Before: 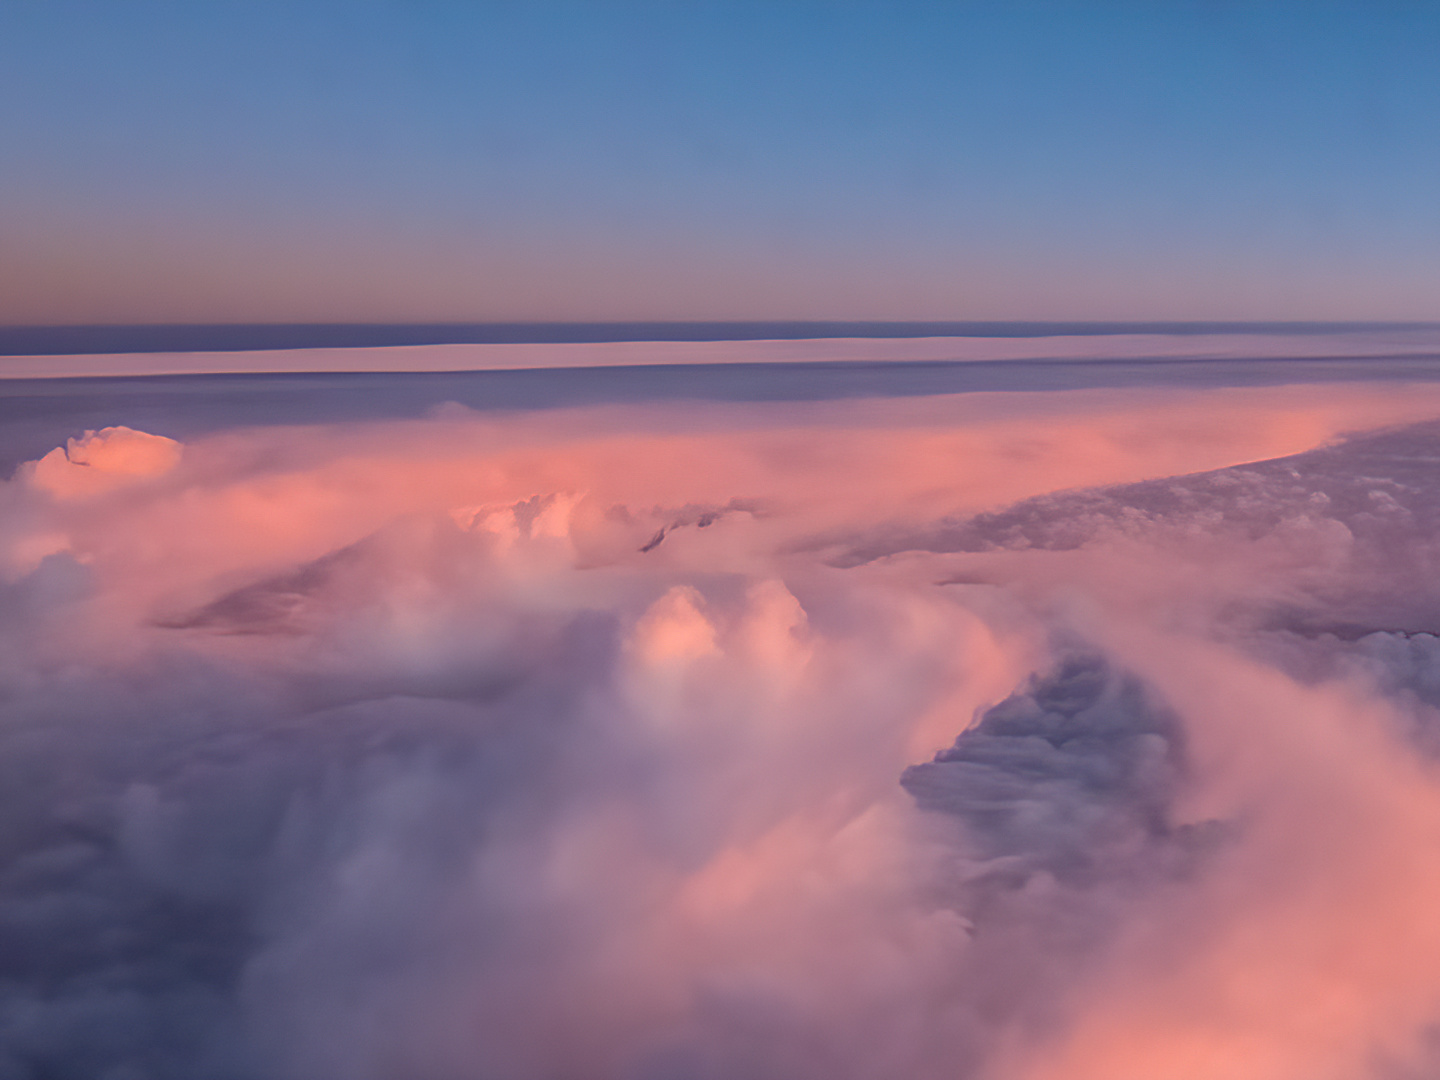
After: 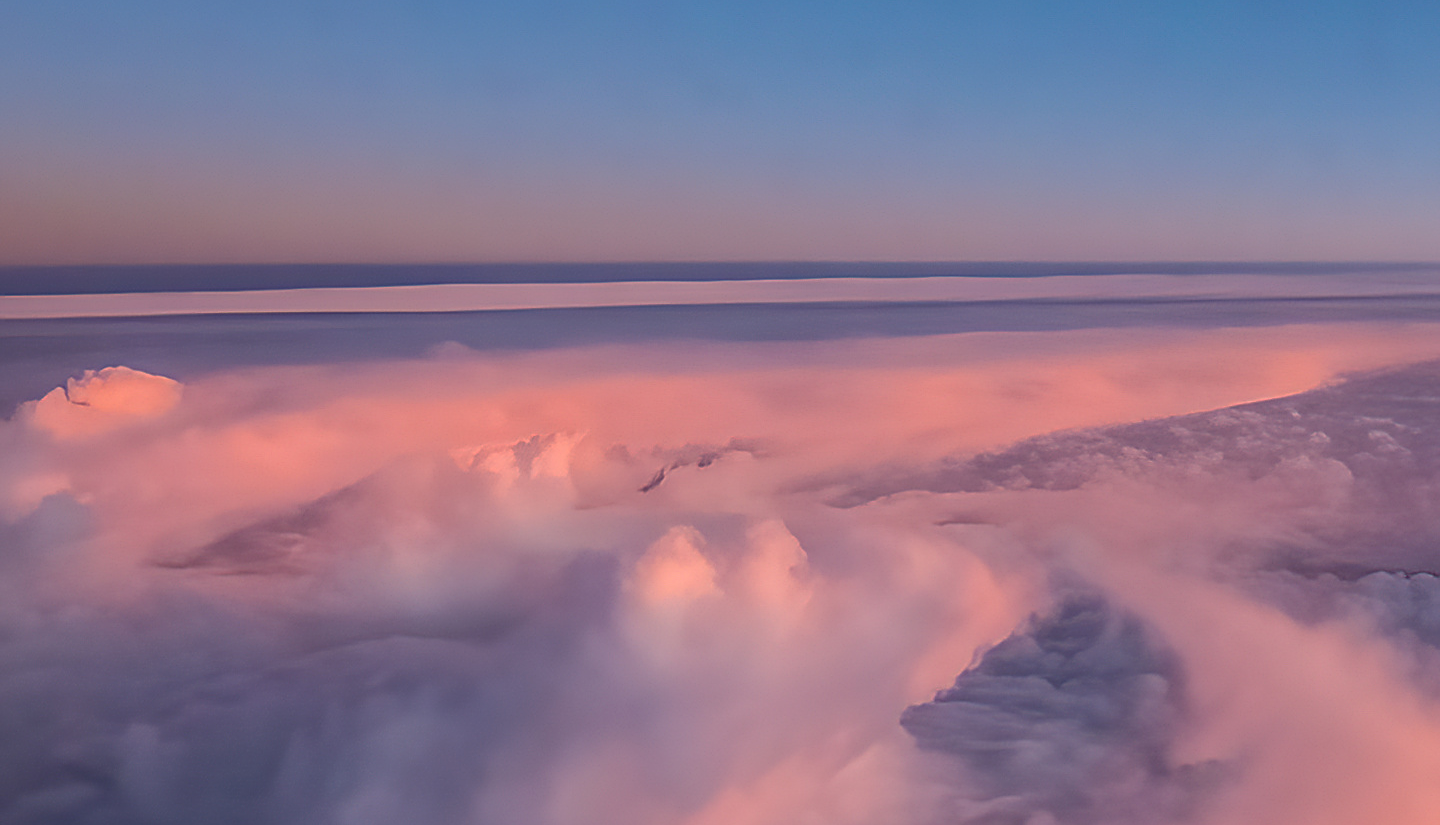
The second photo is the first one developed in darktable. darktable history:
exposure: exposure 0.014 EV, compensate highlight preservation false
sharpen: on, module defaults
crop: top 5.593%, bottom 17.972%
